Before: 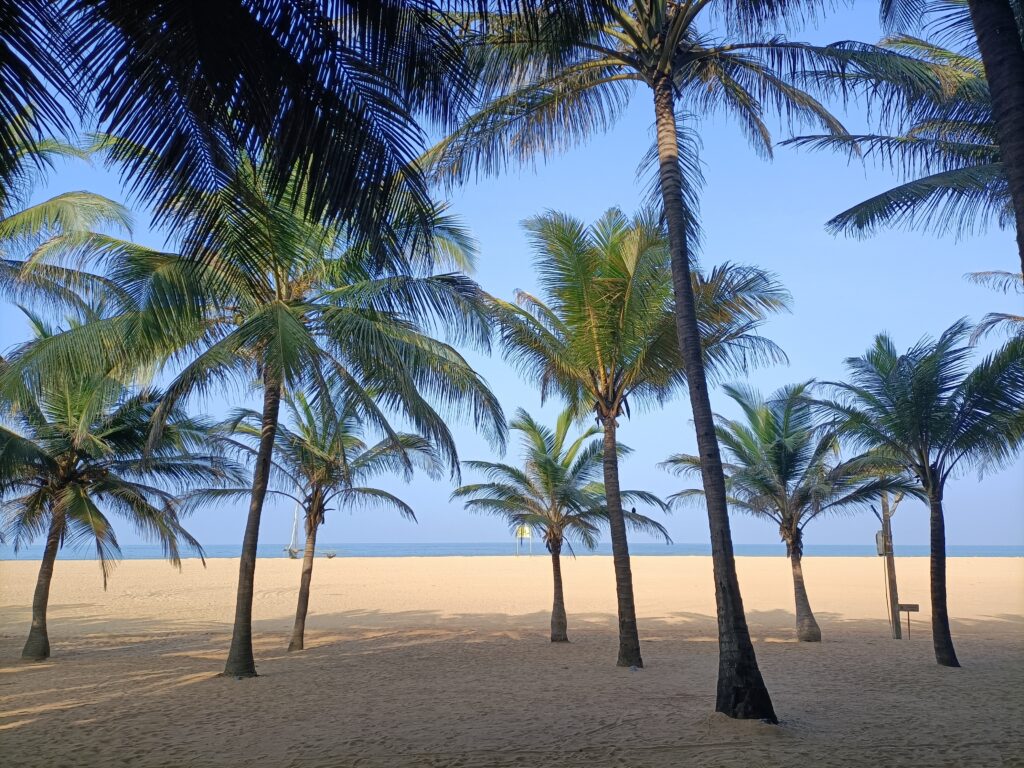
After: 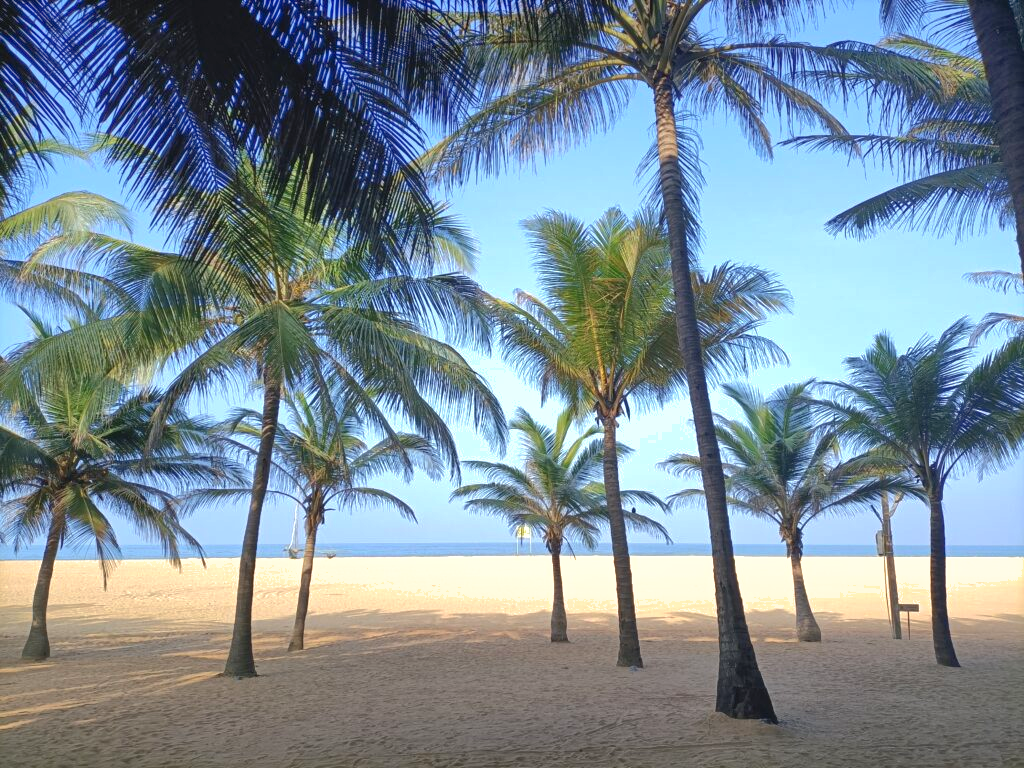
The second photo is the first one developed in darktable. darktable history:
exposure: black level correction -0.002, exposure 0.54 EV, compensate highlight preservation false
shadows and highlights: on, module defaults
